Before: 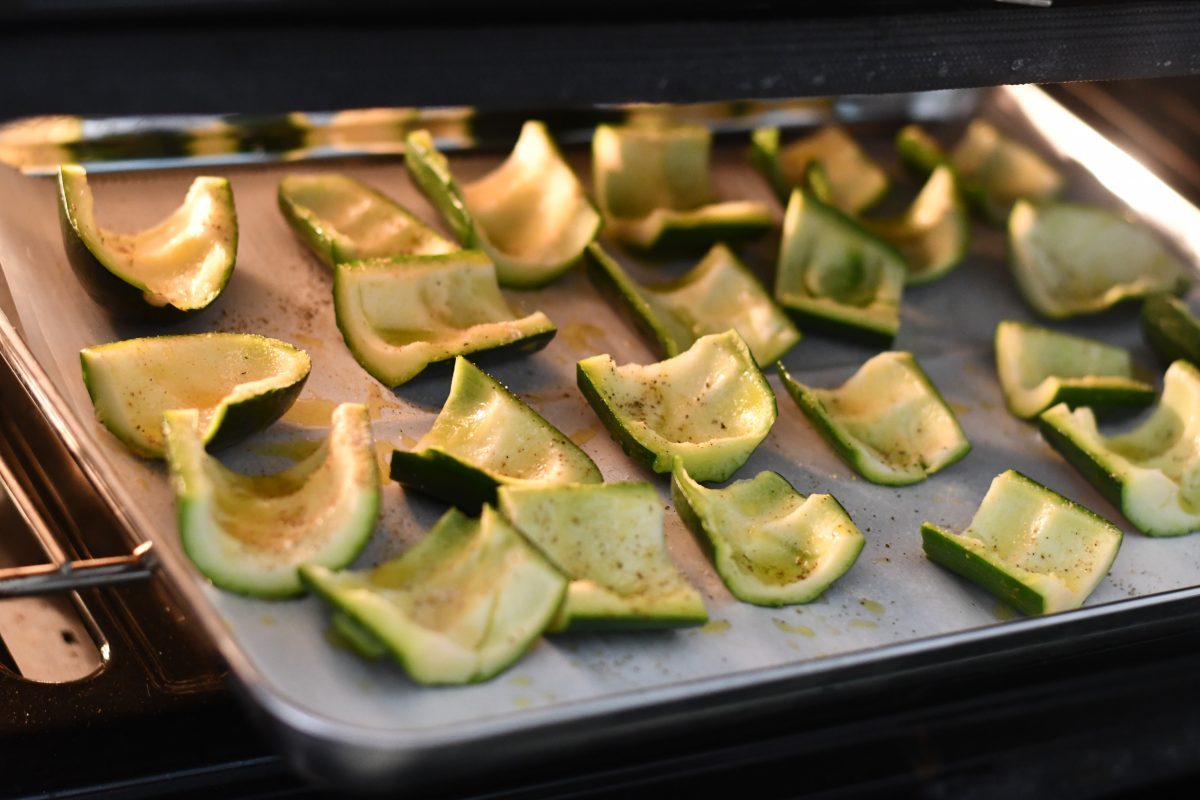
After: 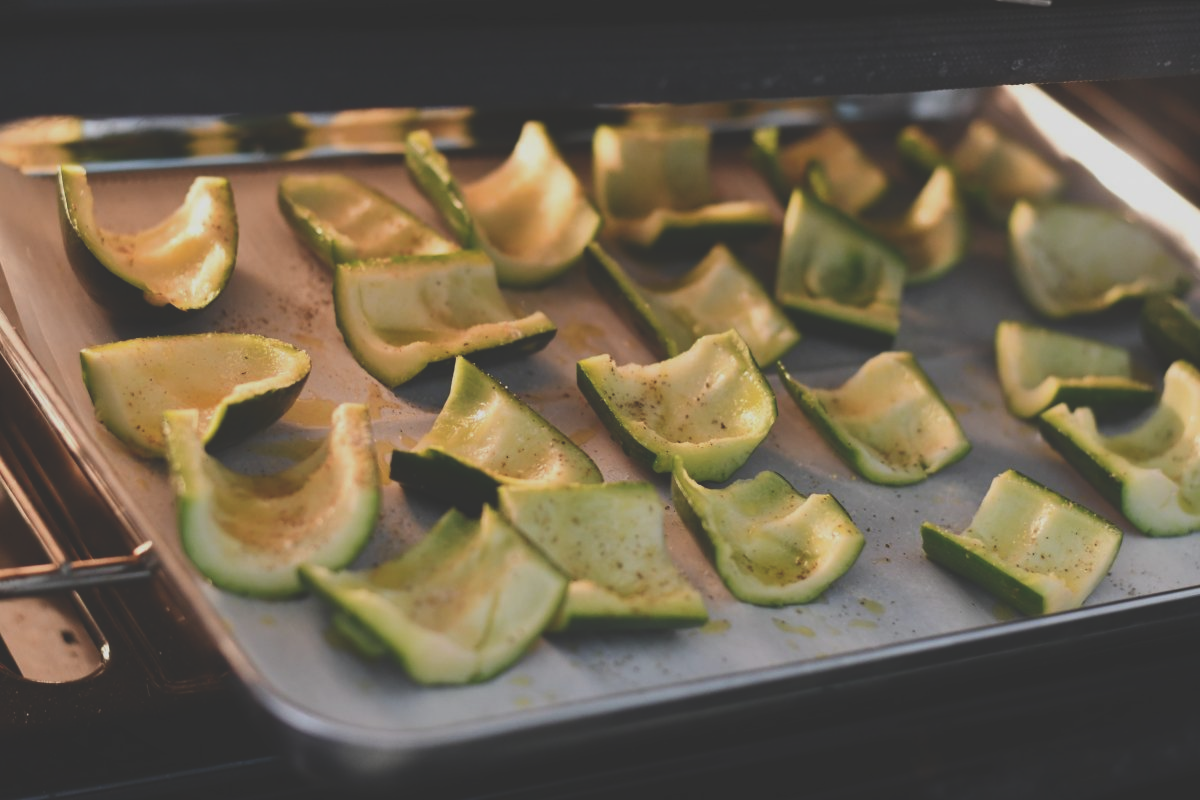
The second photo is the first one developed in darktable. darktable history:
local contrast: mode bilateral grid, contrast 99, coarseness 99, detail 92%, midtone range 0.2
exposure: black level correction -0.036, exposure -0.495 EV, compensate exposure bias true, compensate highlight preservation false
